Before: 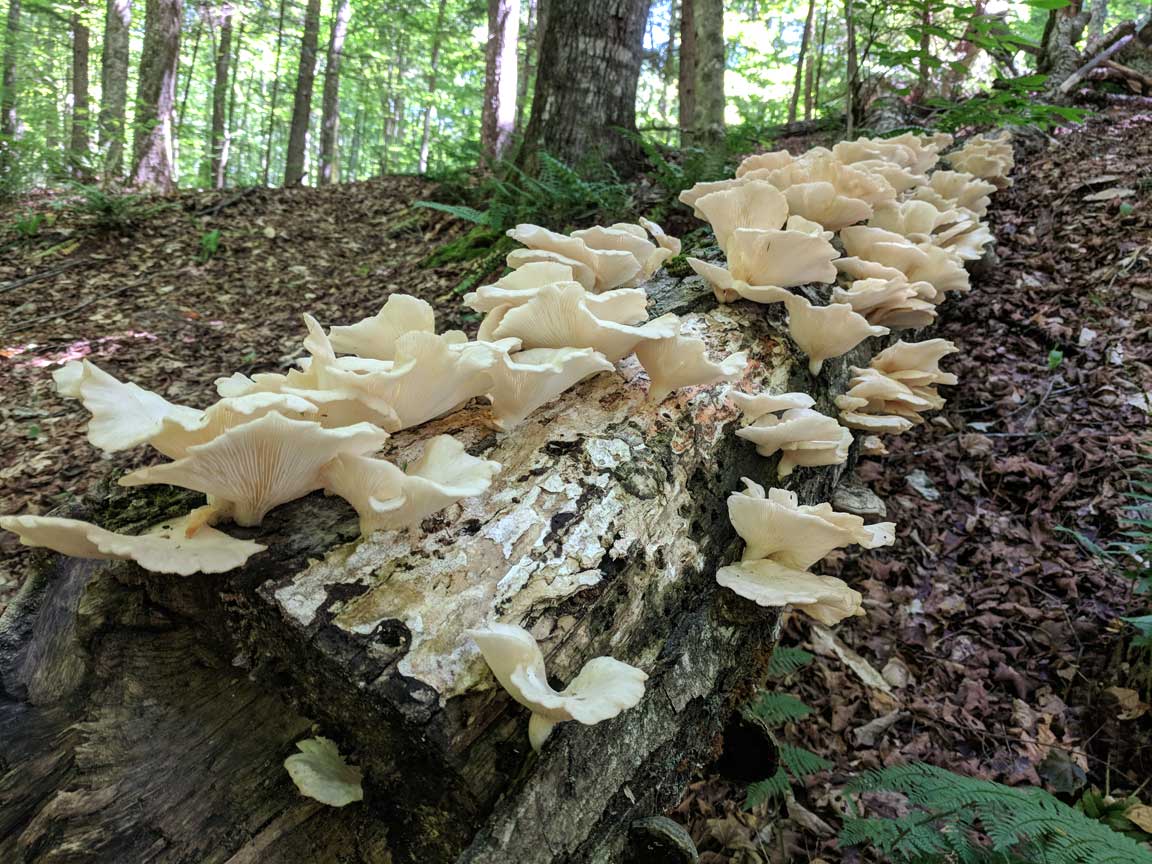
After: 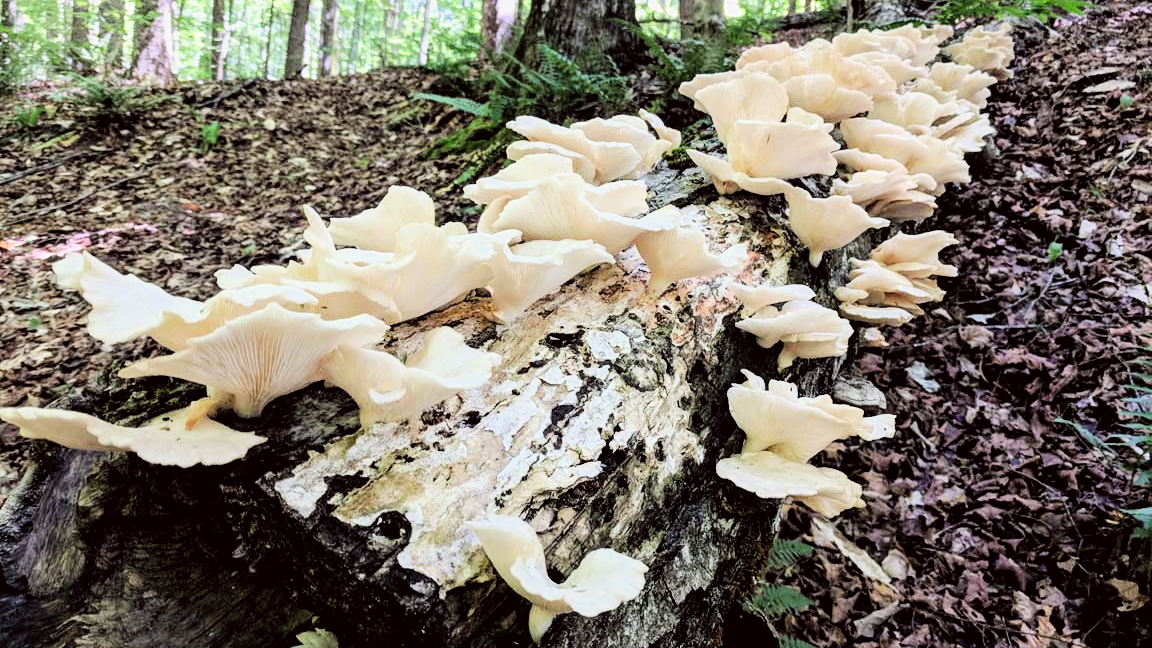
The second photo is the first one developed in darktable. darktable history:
color correction: highlights a* -0.95, highlights b* 4.5, shadows a* 3.55
white balance: red 1.004, blue 1.096
tone equalizer: -8 EV -0.417 EV, -7 EV -0.389 EV, -6 EV -0.333 EV, -5 EV -0.222 EV, -3 EV 0.222 EV, -2 EV 0.333 EV, -1 EV 0.389 EV, +0 EV 0.417 EV, edges refinement/feathering 500, mask exposure compensation -1.57 EV, preserve details no
crop and rotate: top 12.5%, bottom 12.5%
exposure: exposure 0.722 EV, compensate highlight preservation false
filmic rgb: black relative exposure -5 EV, hardness 2.88, contrast 1.2
